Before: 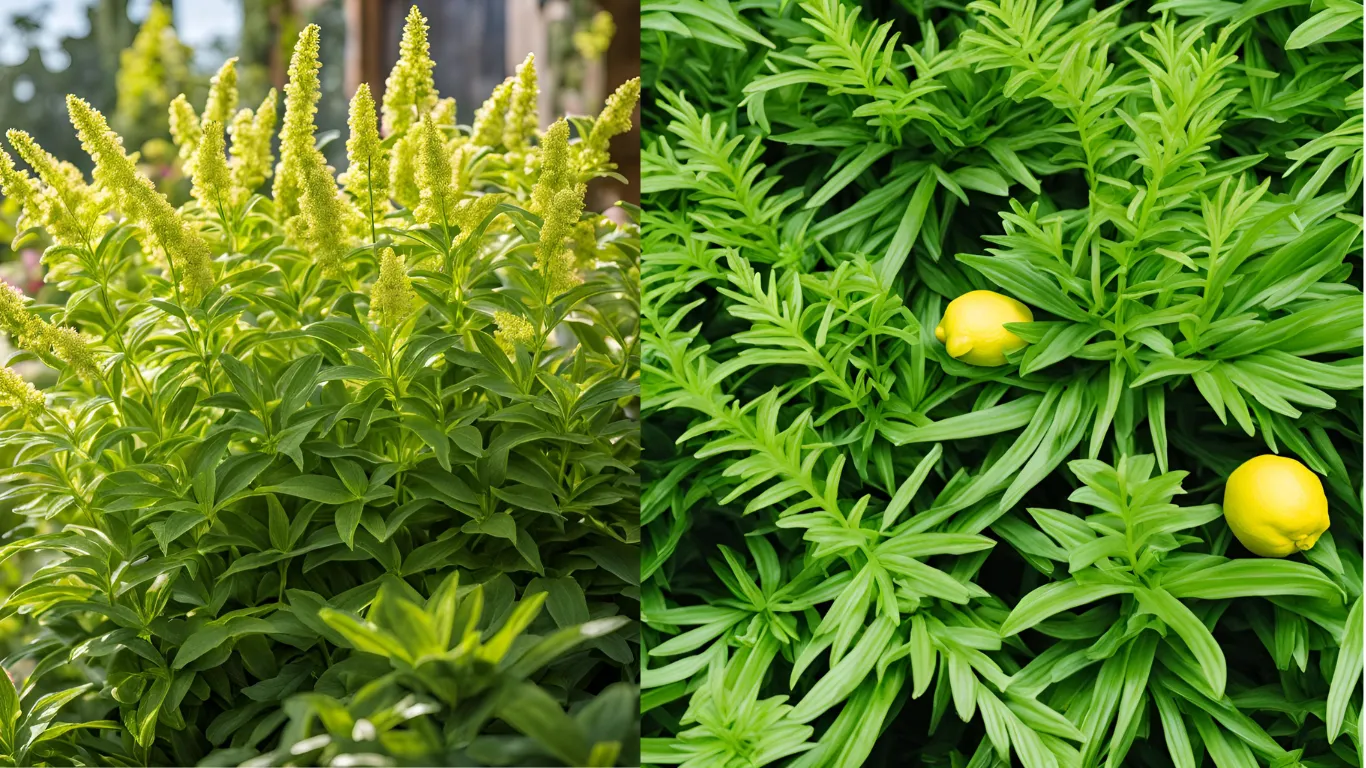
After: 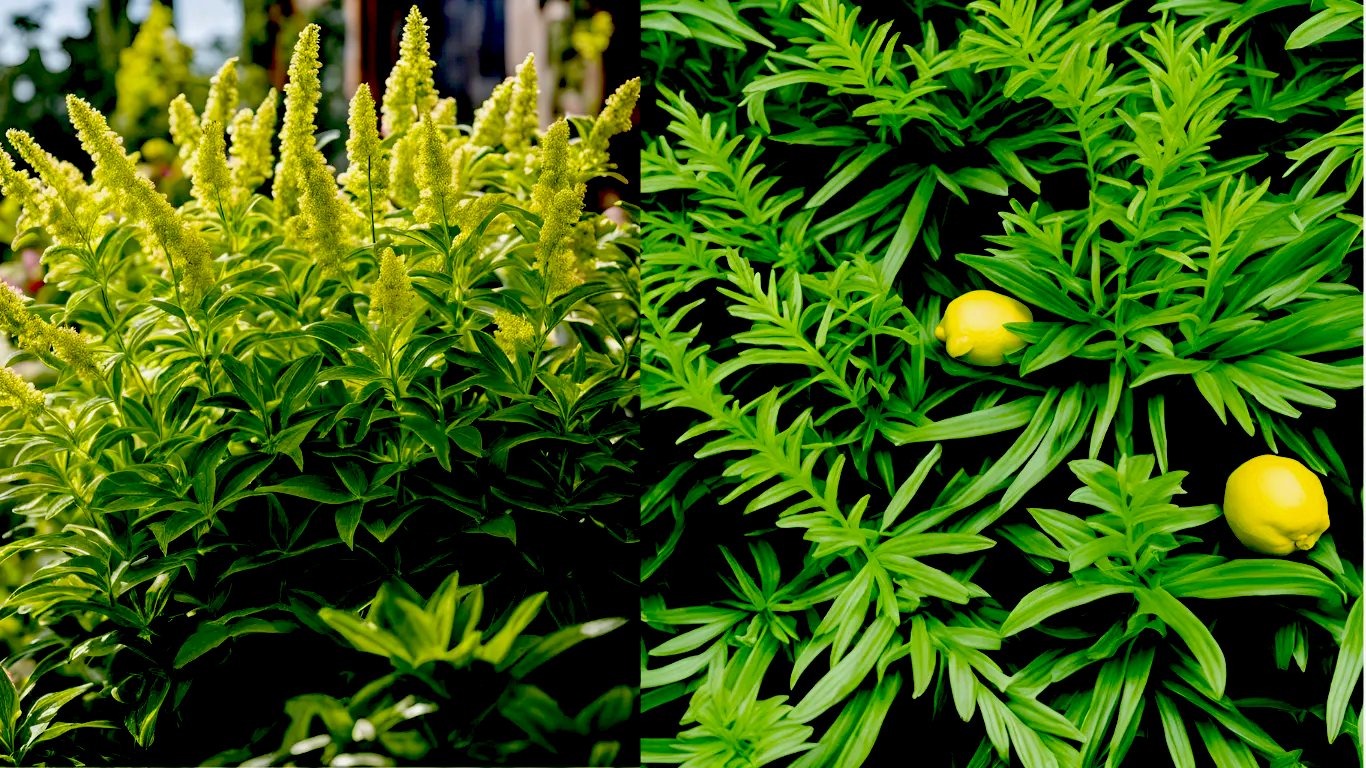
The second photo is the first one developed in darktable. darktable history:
exposure: black level correction 0.098, exposure -0.091 EV, compensate highlight preservation false
